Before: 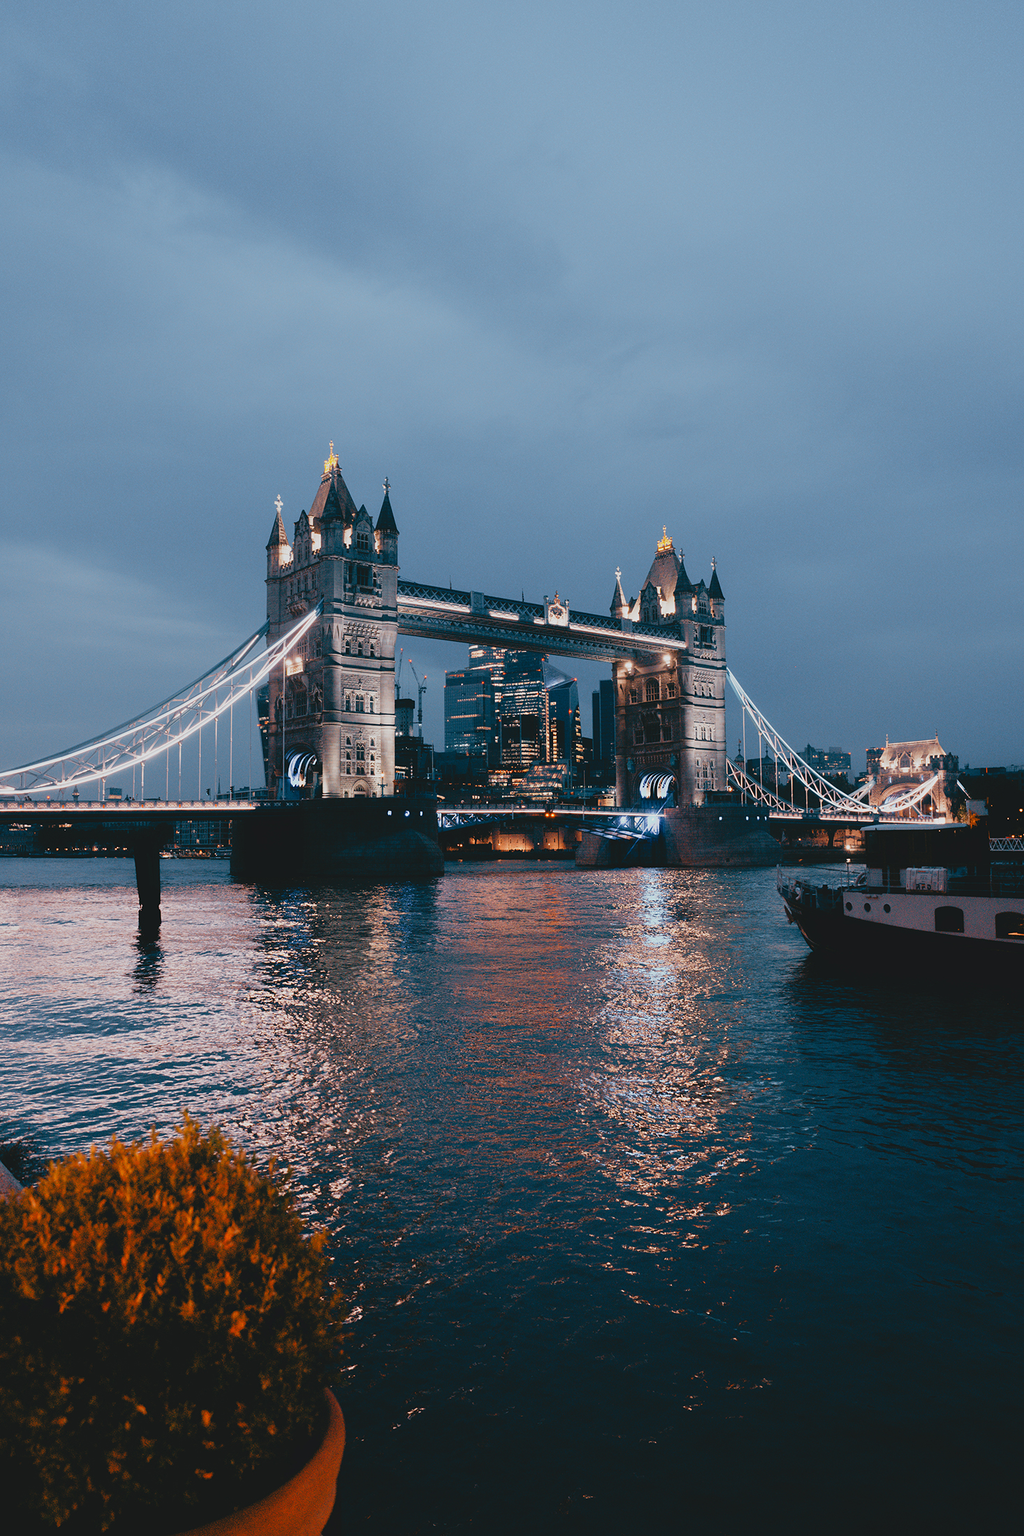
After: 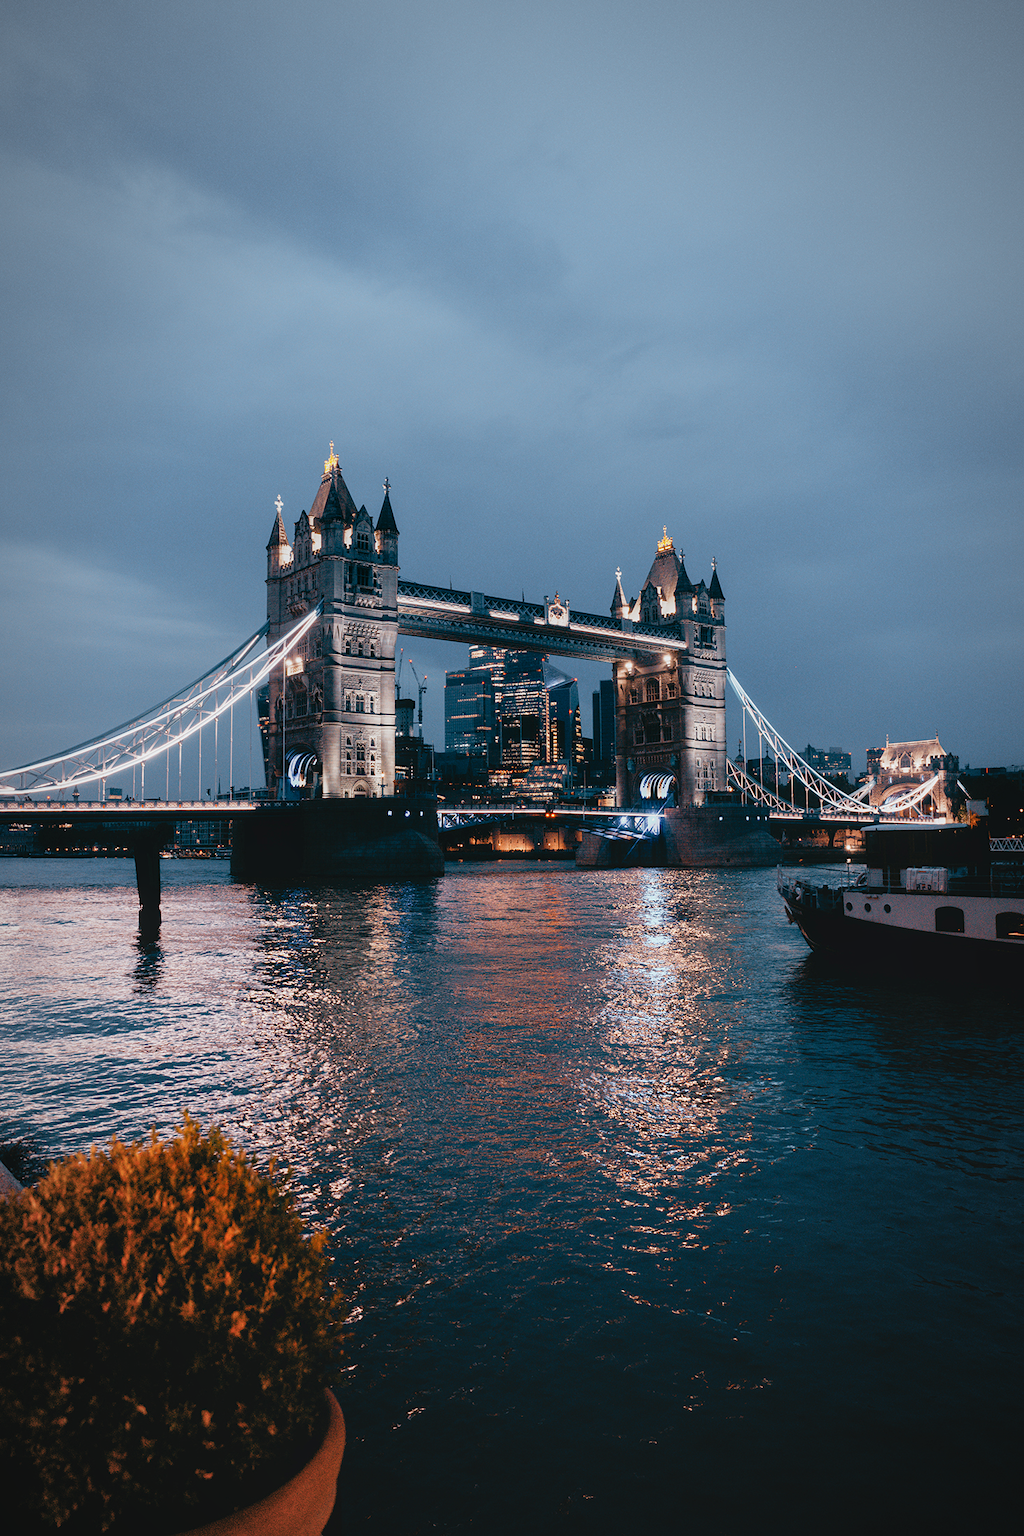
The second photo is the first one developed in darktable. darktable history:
vignetting: fall-off start 71.94%, fall-off radius 107.16%, brightness -0.717, saturation -0.488, width/height ratio 0.734
local contrast: highlights 88%, shadows 82%
